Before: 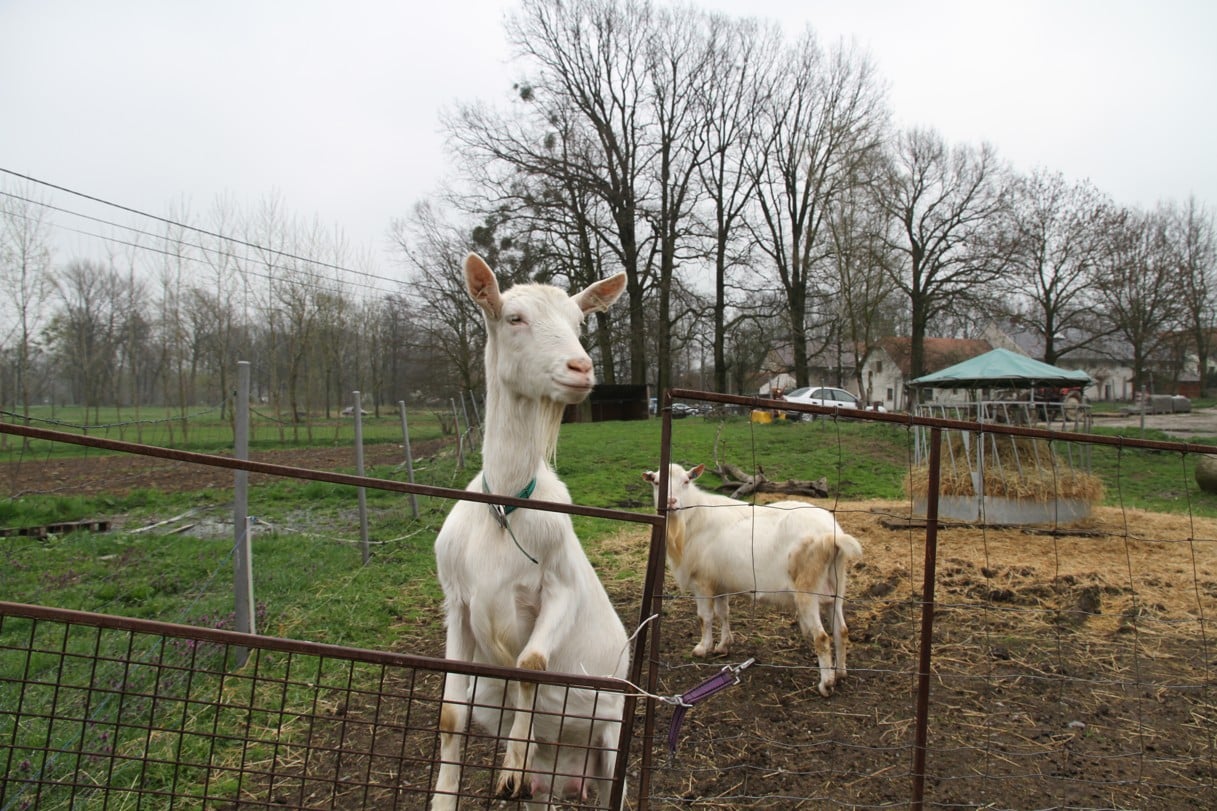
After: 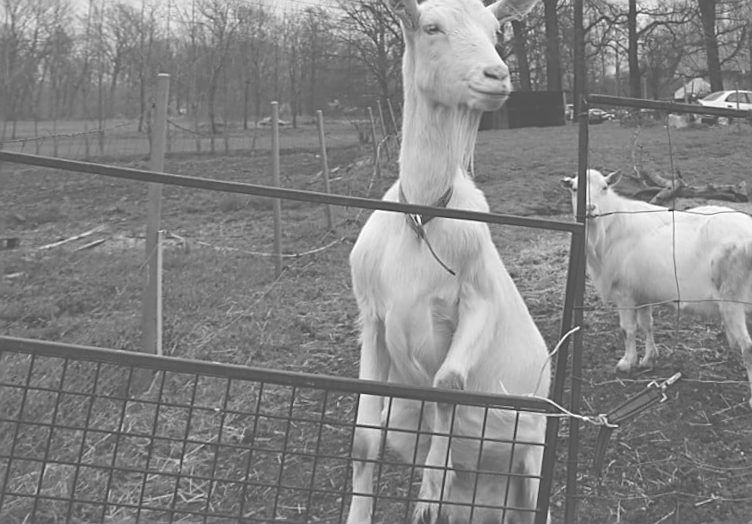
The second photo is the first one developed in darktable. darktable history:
crop and rotate: angle -0.82°, left 3.85%, top 31.828%, right 27.992%
exposure: black level correction -0.062, exposure -0.05 EV, compensate highlight preservation false
rotate and perspective: rotation -1.68°, lens shift (vertical) -0.146, crop left 0.049, crop right 0.912, crop top 0.032, crop bottom 0.96
monochrome: a 16.01, b -2.65, highlights 0.52
contrast brightness saturation: brightness 0.09, saturation 0.19
sharpen: on, module defaults
